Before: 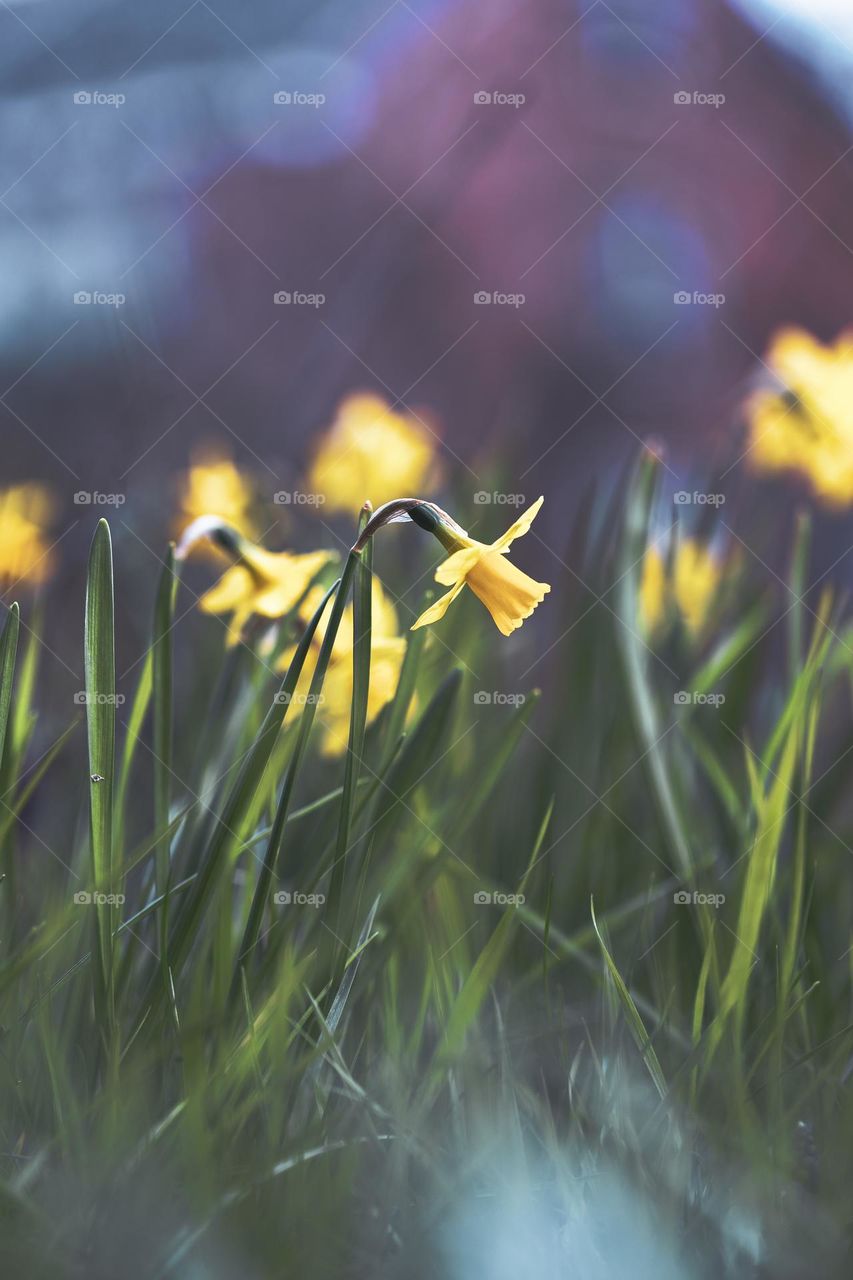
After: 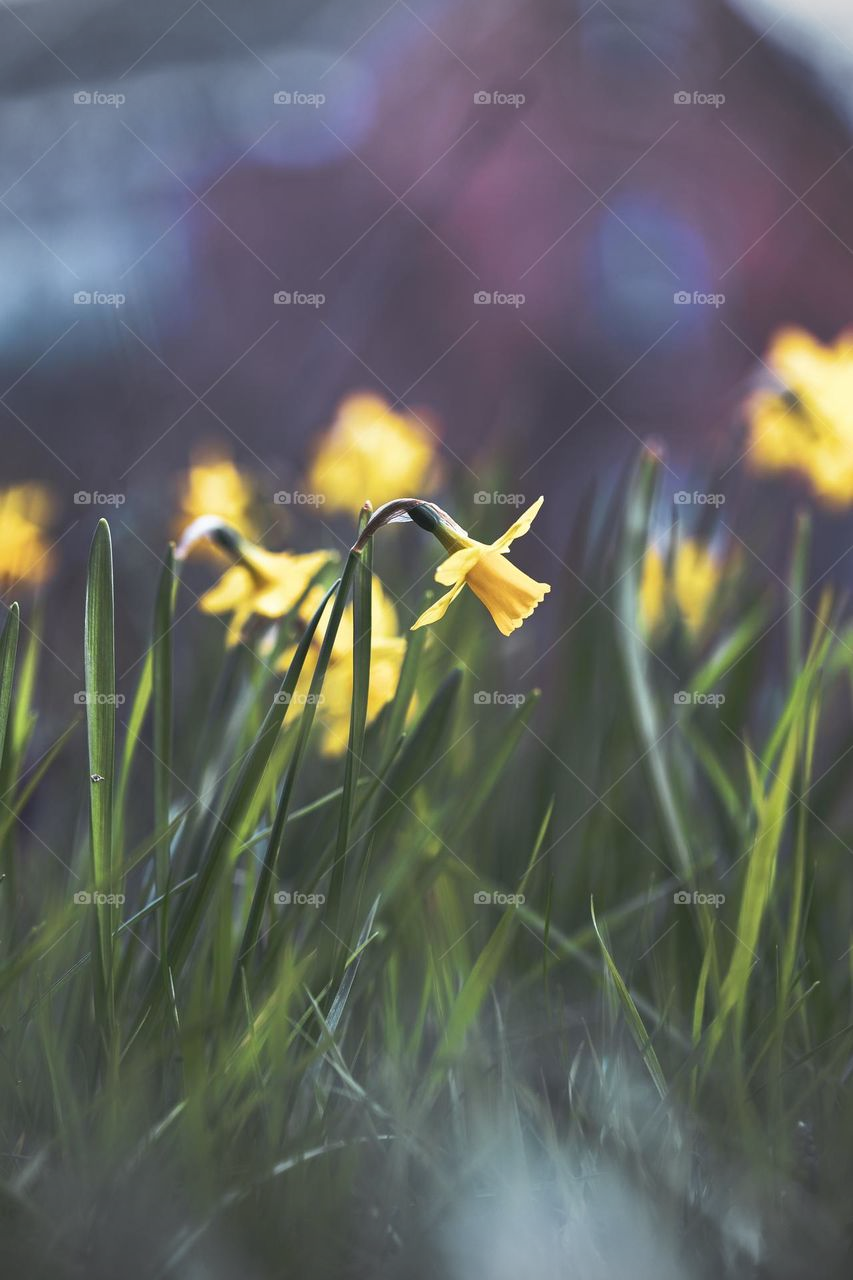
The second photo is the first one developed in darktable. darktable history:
vignetting: fall-off start 100%, brightness -0.282, width/height ratio 1.31
